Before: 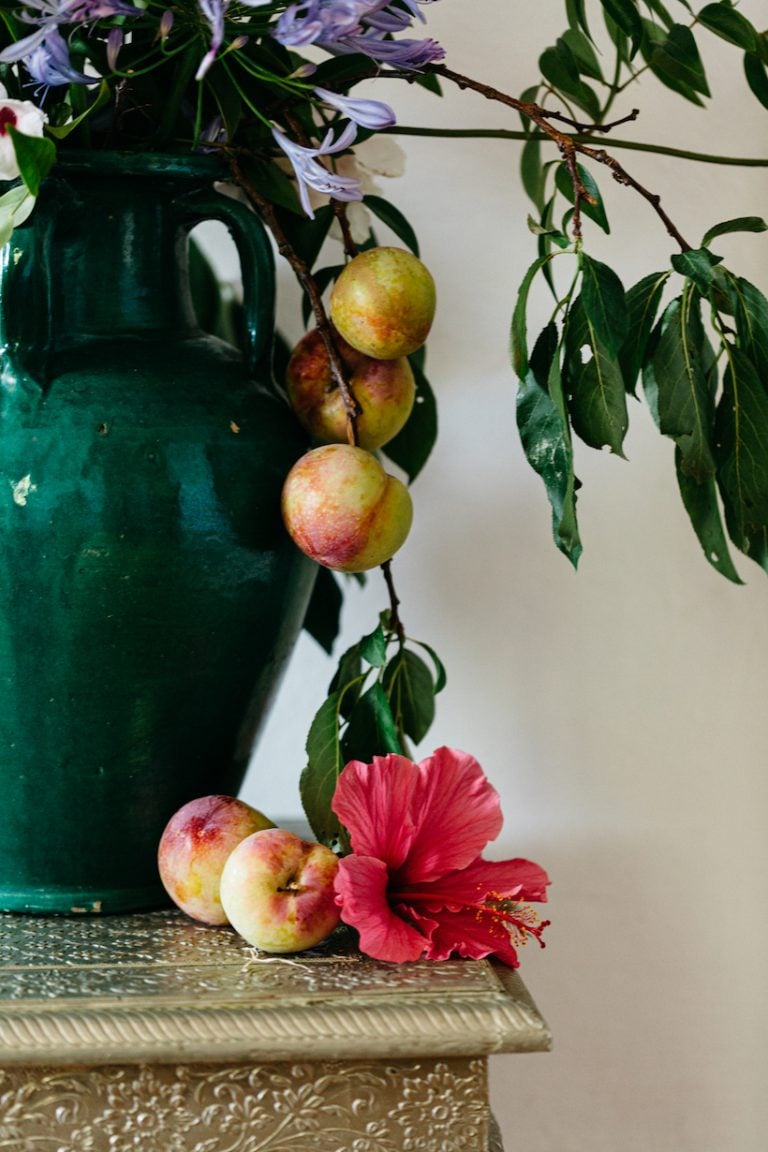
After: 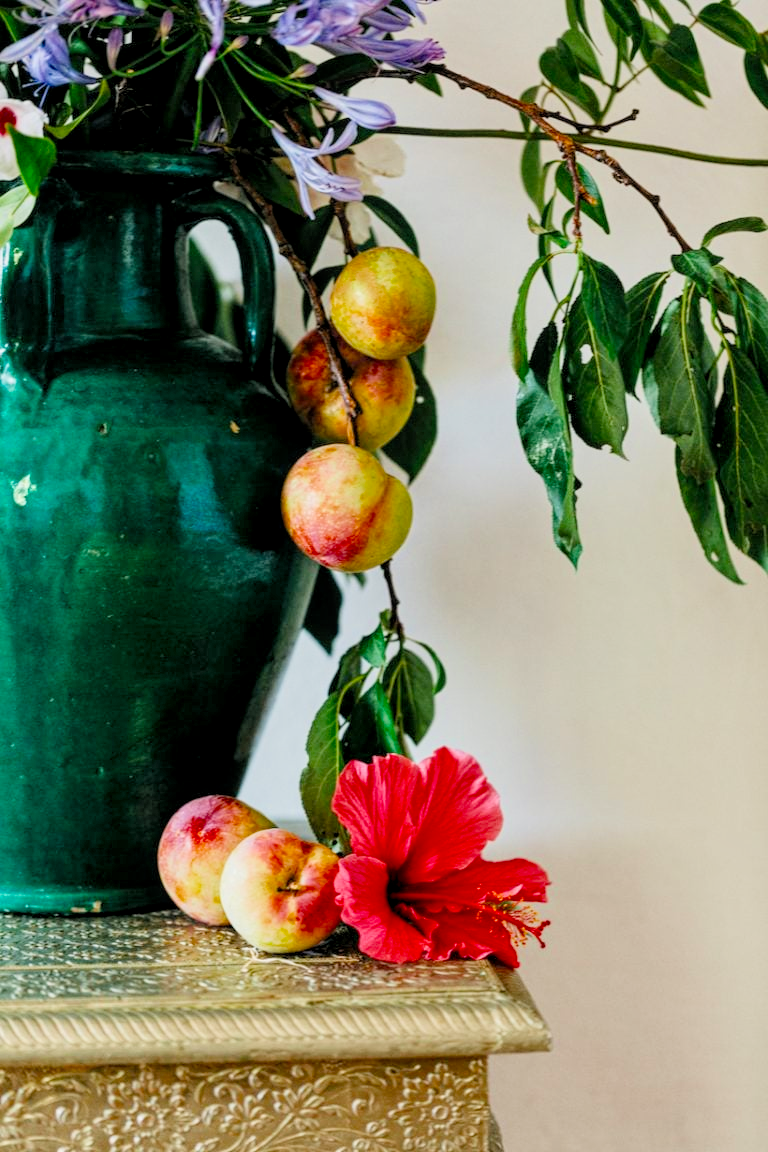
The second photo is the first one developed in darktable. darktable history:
local contrast: highlights 99%, shadows 86%, detail 160%, midtone range 0.2
exposure: black level correction 0, exposure 1 EV, compensate highlight preservation false
filmic rgb: black relative exposure -8.79 EV, white relative exposure 4.98 EV, threshold 6 EV, target black luminance 0%, hardness 3.77, latitude 66.34%, contrast 0.822, highlights saturation mix 10%, shadows ↔ highlights balance 20%, add noise in highlights 0.1, color science v4 (2020), iterations of high-quality reconstruction 0, type of noise poissonian, enable highlight reconstruction true
